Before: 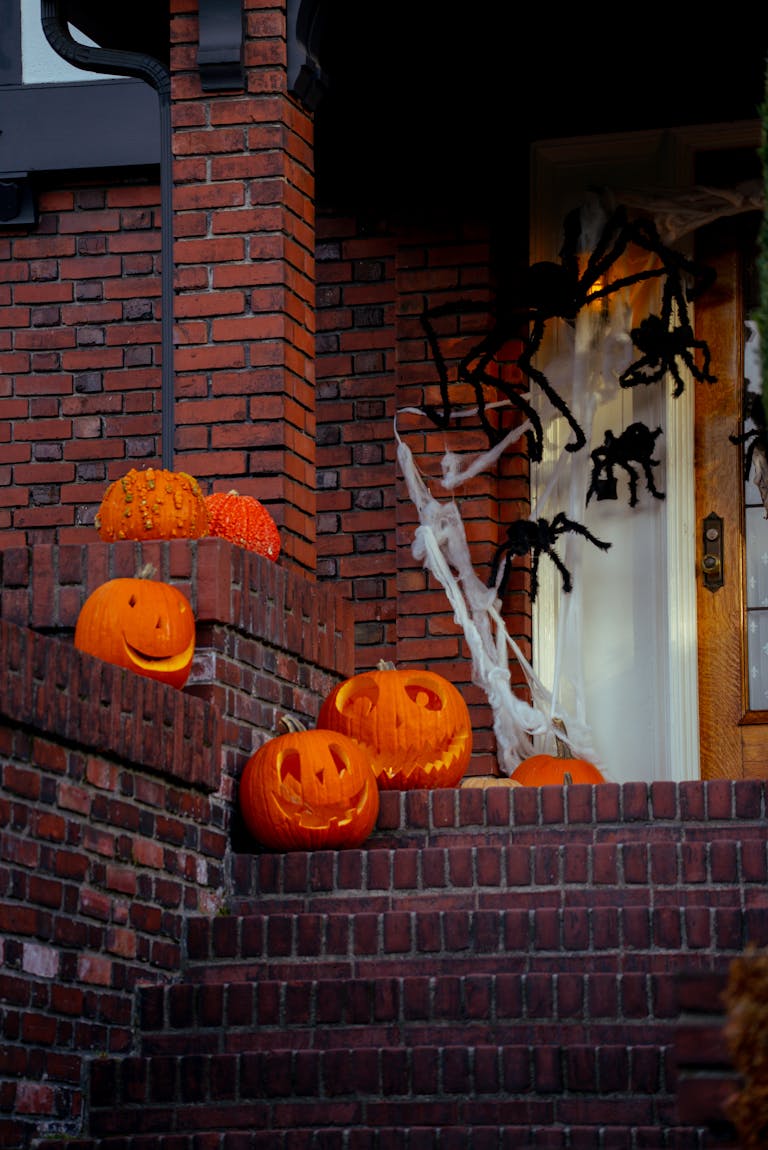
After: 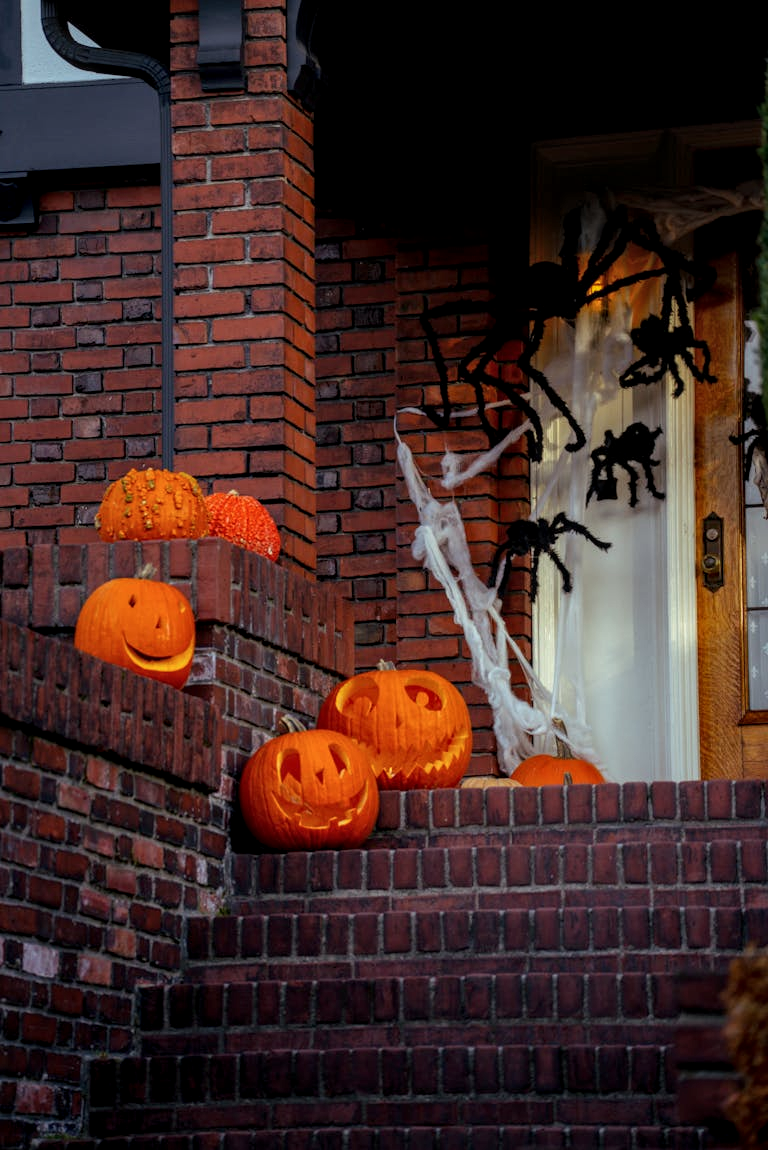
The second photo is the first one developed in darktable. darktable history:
tone equalizer: -8 EV -0.55 EV
local contrast: on, module defaults
